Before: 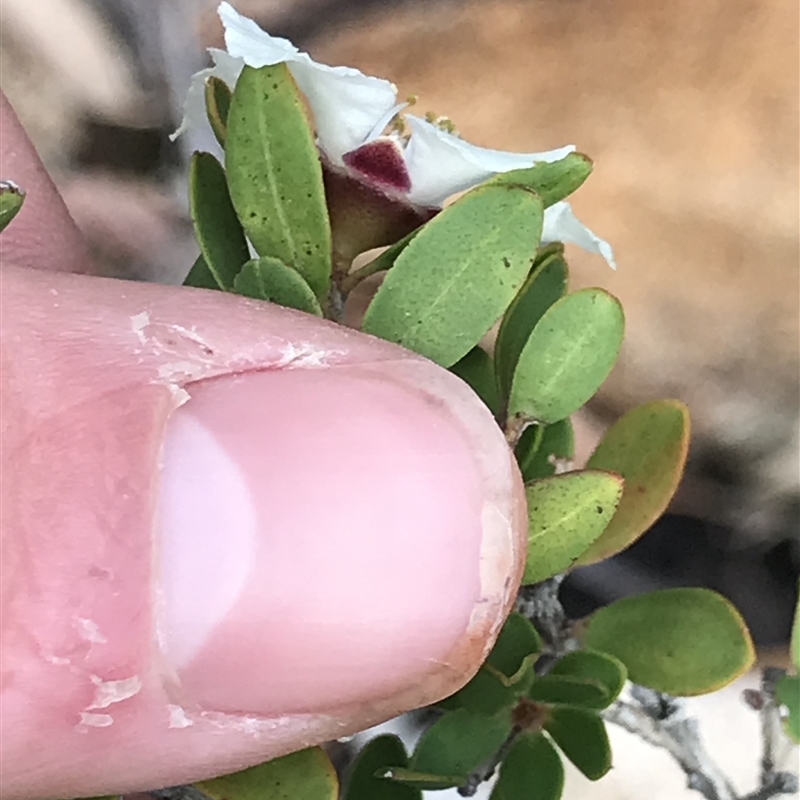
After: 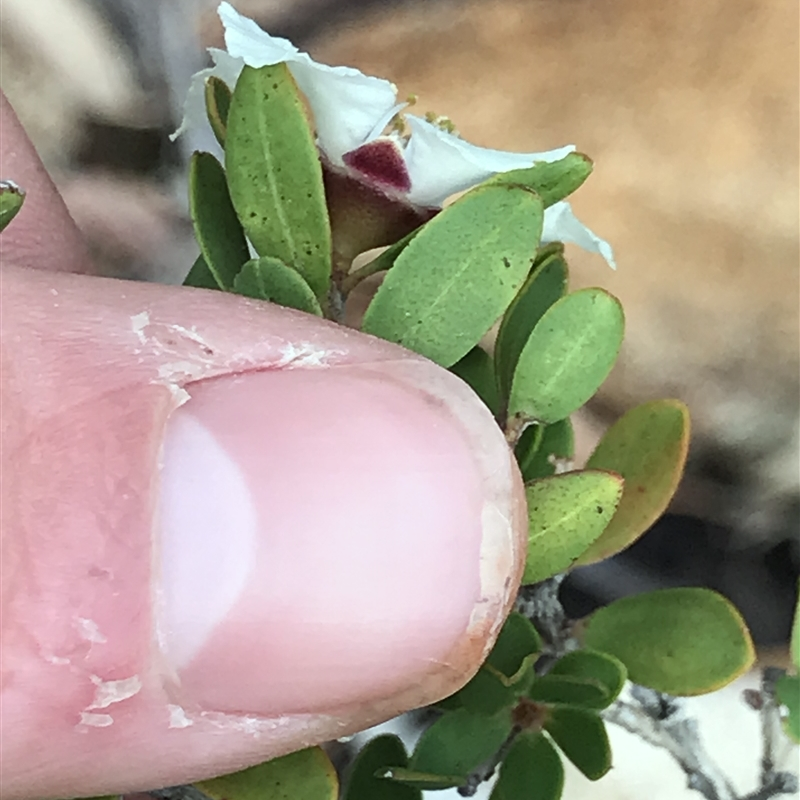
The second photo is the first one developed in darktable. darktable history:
white balance: red 1, blue 1
color correction: highlights a* -6.69, highlights b* 0.49
